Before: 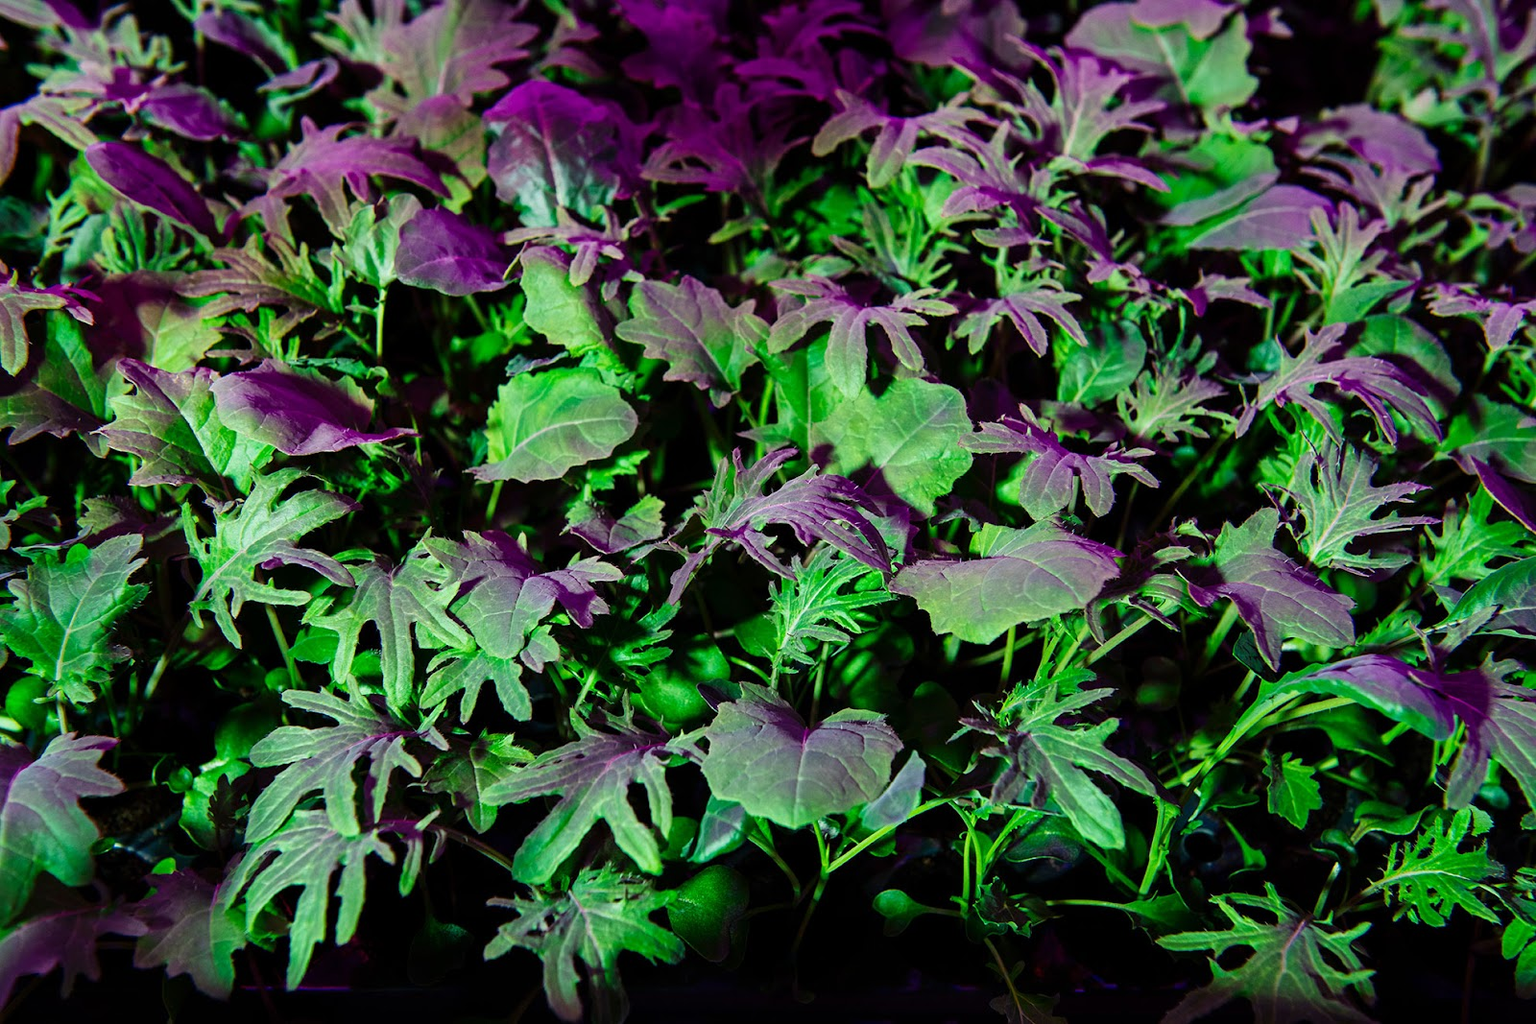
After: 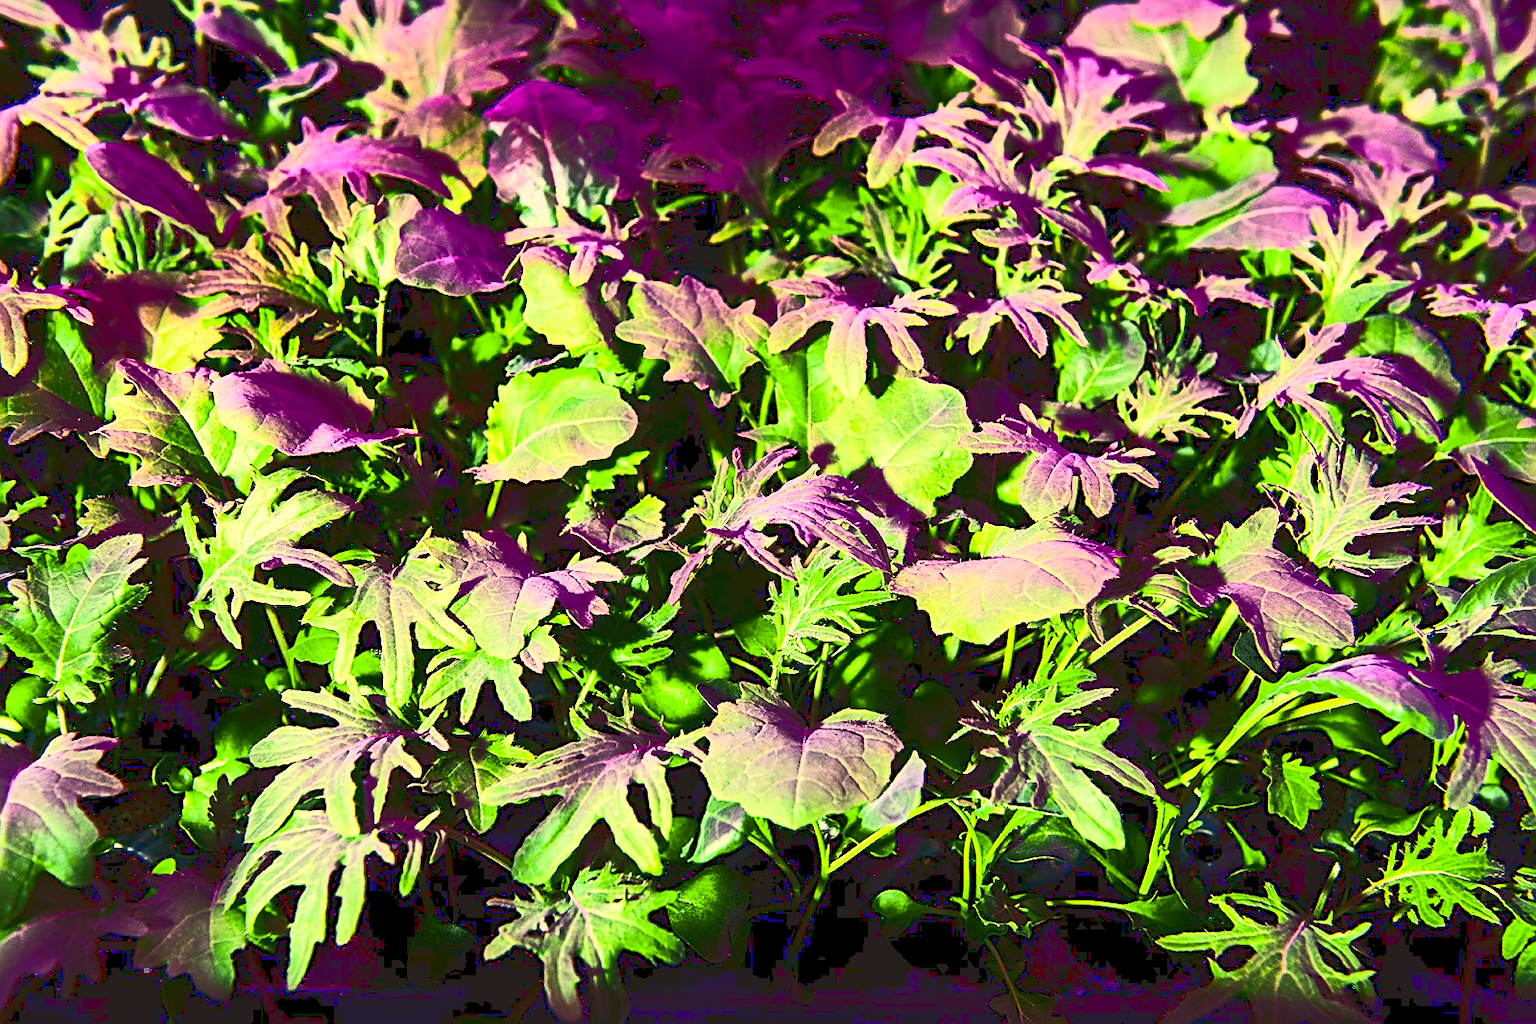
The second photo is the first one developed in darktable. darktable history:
sharpen: on, module defaults
color correction: highlights a* 22.63, highlights b* 21.85
base curve: curves: ch0 [(0, 0.015) (0.085, 0.116) (0.134, 0.298) (0.19, 0.545) (0.296, 0.764) (0.599, 0.982) (1, 1)]
